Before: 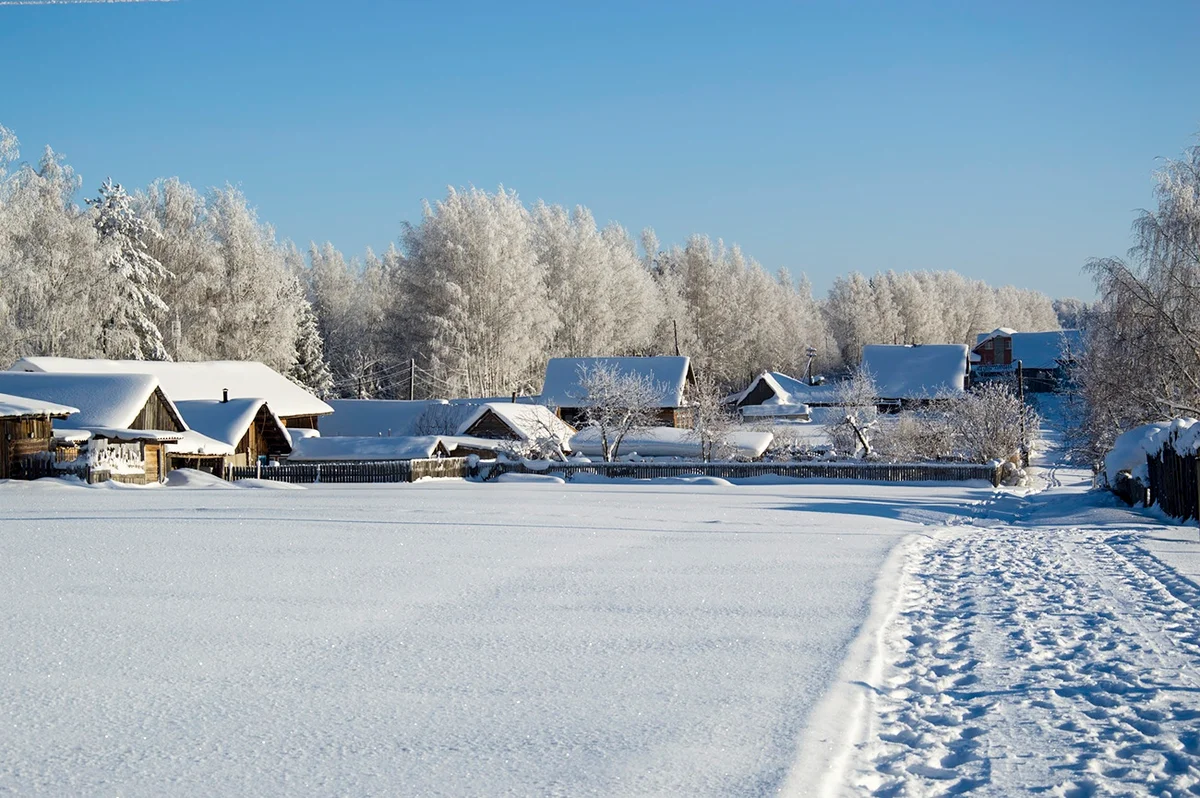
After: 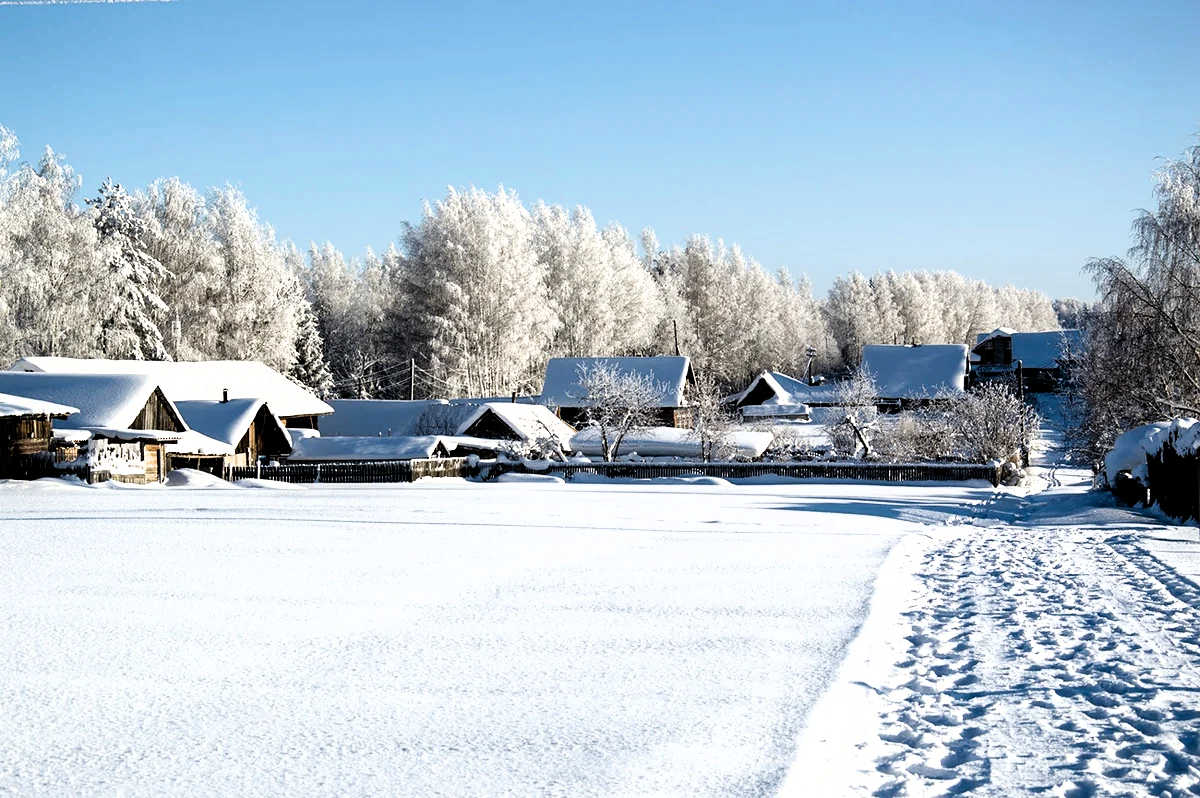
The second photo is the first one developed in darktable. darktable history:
filmic rgb: black relative exposure -8.3 EV, white relative exposure 2.22 EV, hardness 7.08, latitude 86.16%, contrast 1.7, highlights saturation mix -4.26%, shadows ↔ highlights balance -2.01%
